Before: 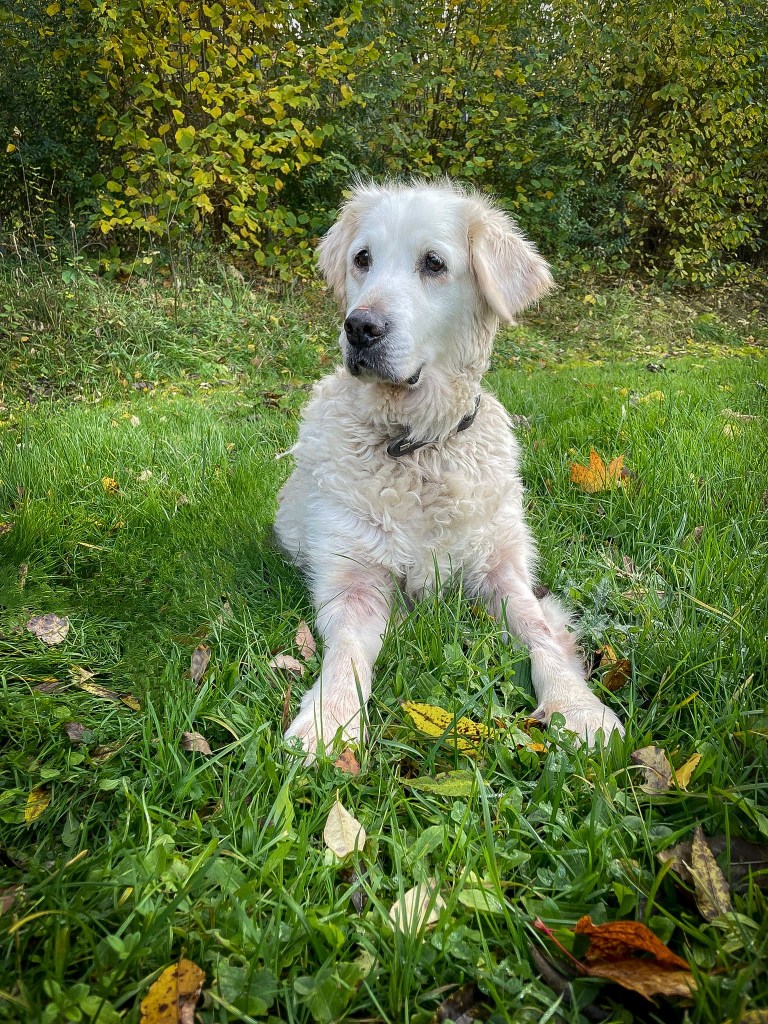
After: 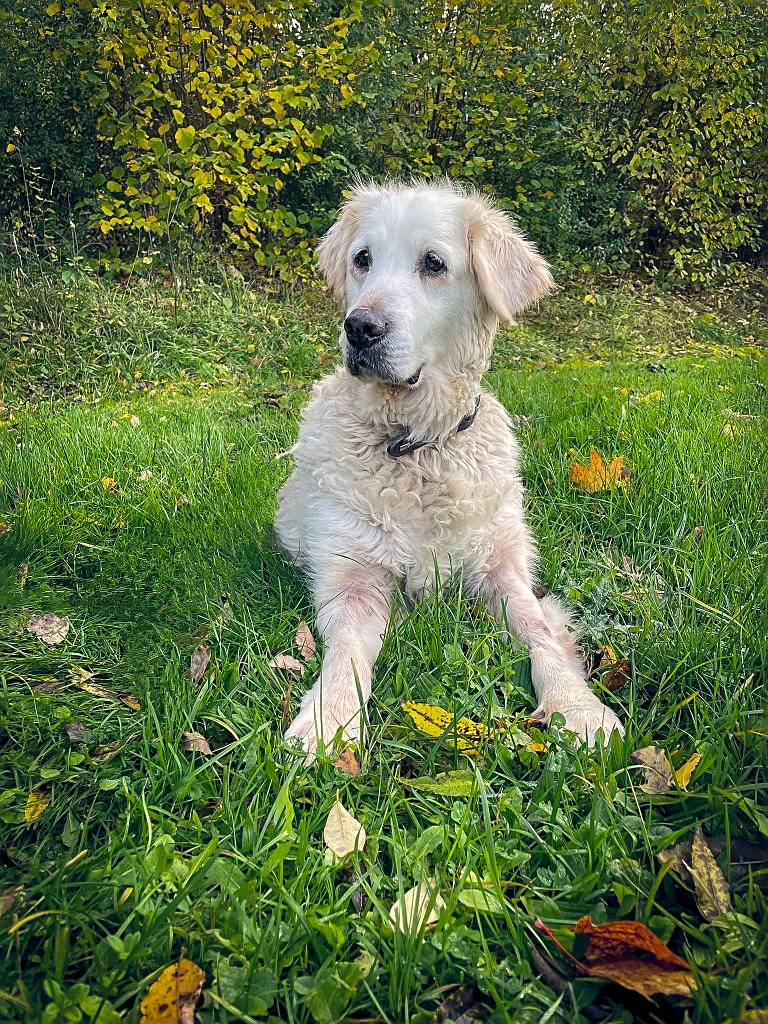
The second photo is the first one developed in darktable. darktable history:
sharpen: on, module defaults
color balance rgb: shadows lift › hue 87.51°, highlights gain › chroma 1.35%, highlights gain › hue 55.1°, global offset › chroma 0.13%, global offset › hue 253.66°, perceptual saturation grading › global saturation 16.38%
